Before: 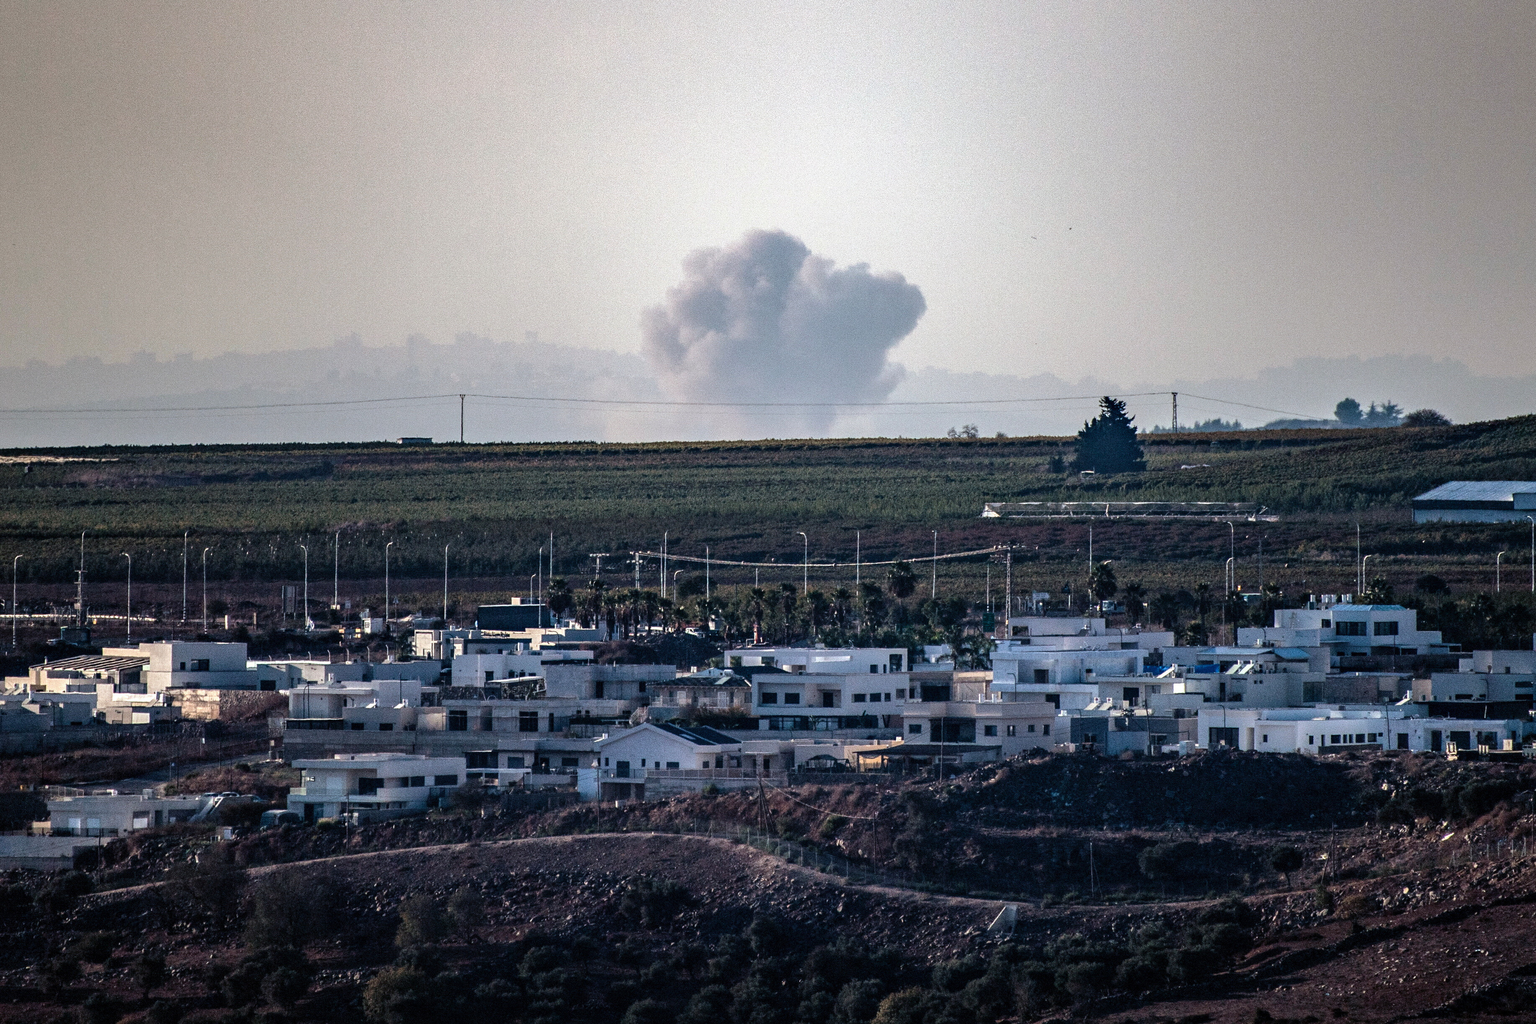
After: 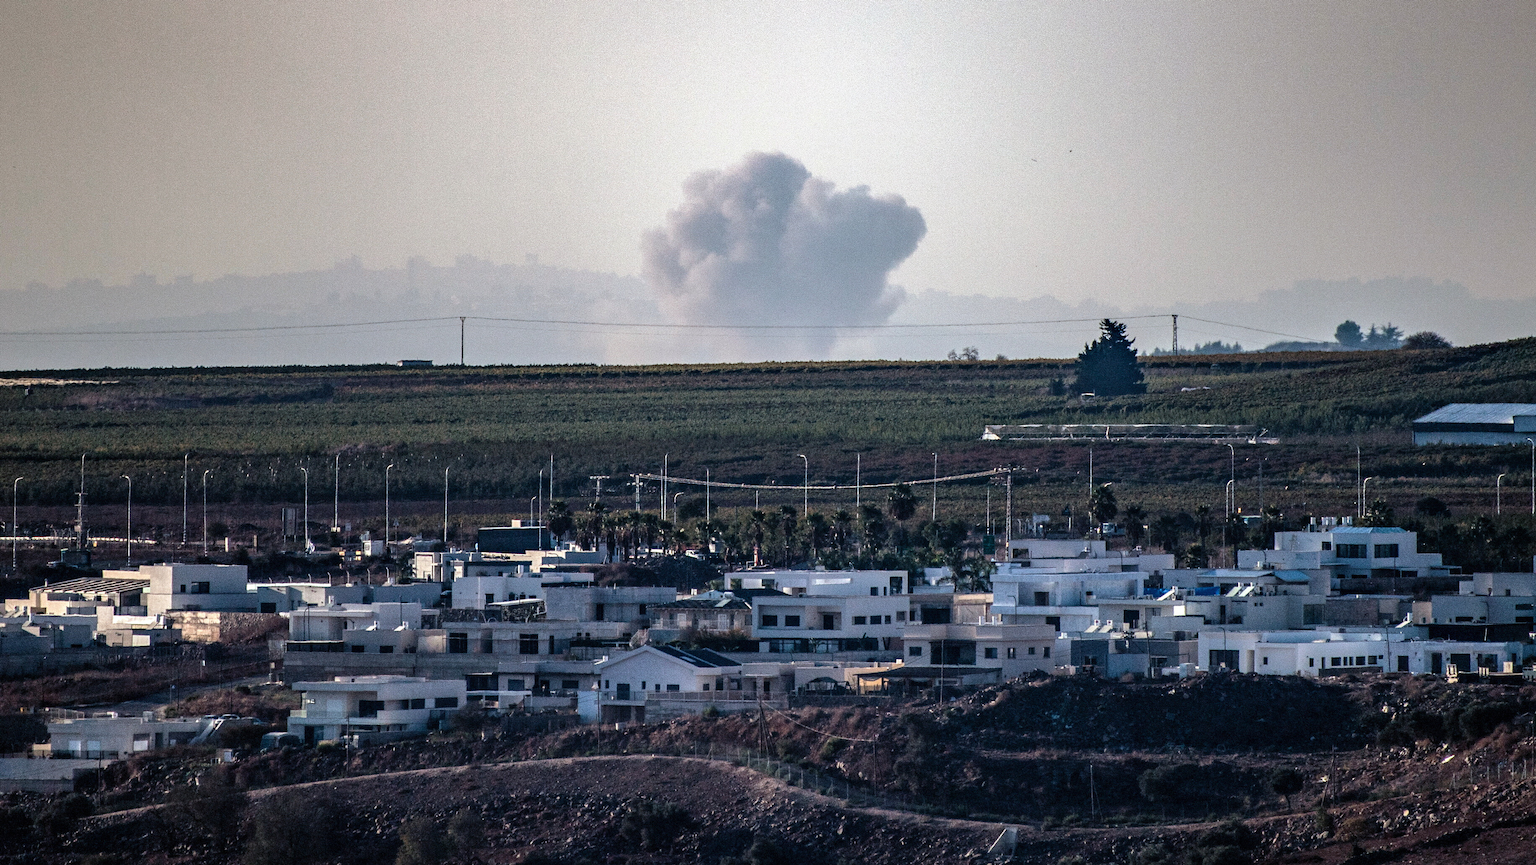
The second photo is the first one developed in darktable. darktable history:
crop: top 7.611%, bottom 7.848%
